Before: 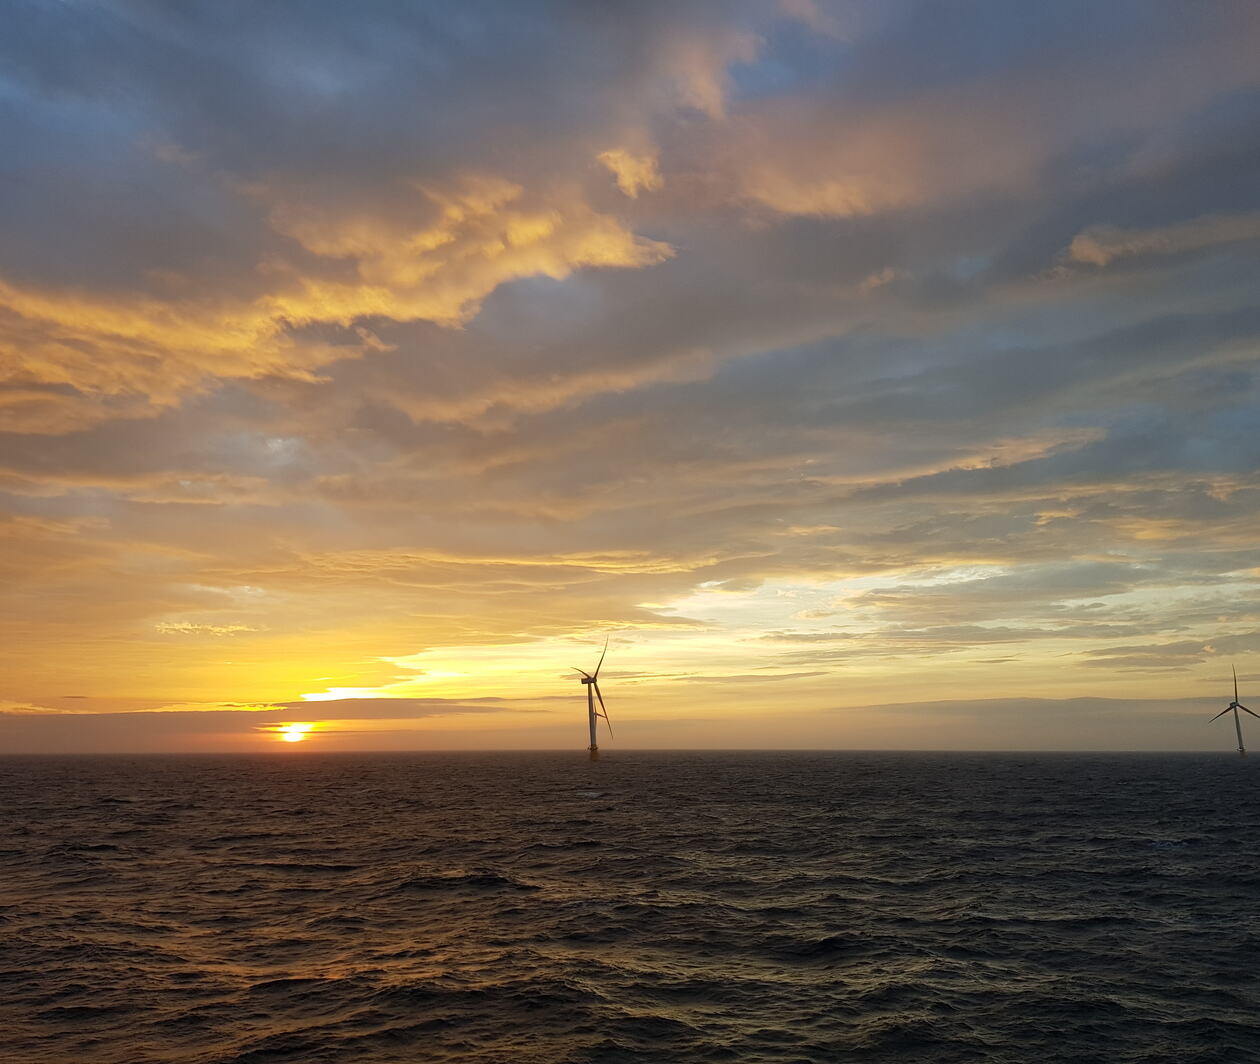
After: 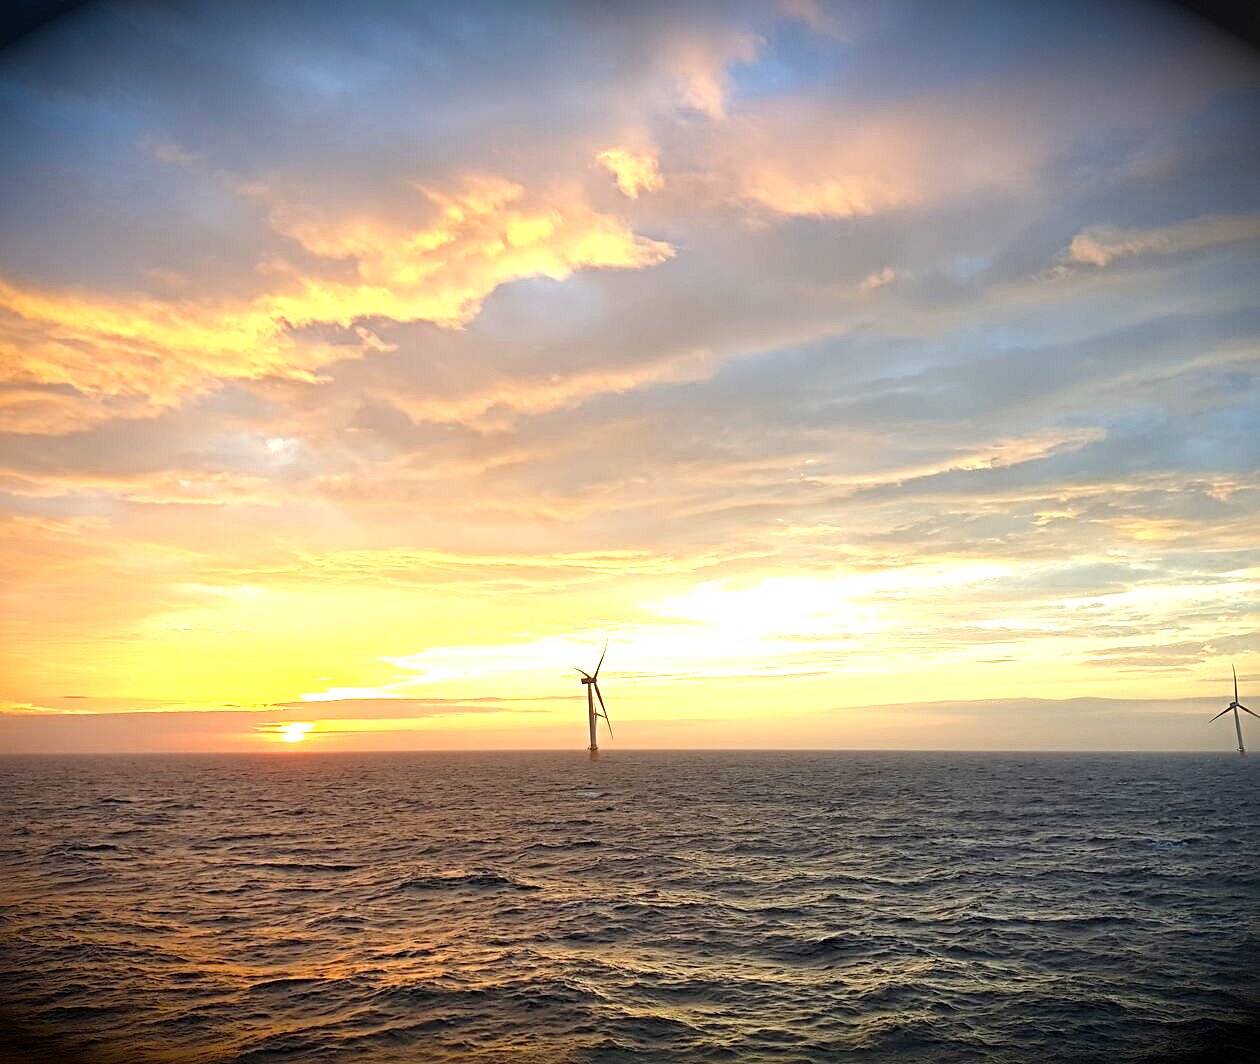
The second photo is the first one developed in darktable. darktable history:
vignetting: fall-off start 99.39%, brightness -0.982, saturation 0.495, width/height ratio 1.307
sharpen: radius 4.847
exposure: black level correction 0, exposure 1.28 EV, compensate highlight preservation false
tone equalizer: -7 EV 0.154 EV, -6 EV 0.594 EV, -5 EV 1.12 EV, -4 EV 1.3 EV, -3 EV 1.12 EV, -2 EV 0.6 EV, -1 EV 0.16 EV, smoothing diameter 24.92%, edges refinement/feathering 14.29, preserve details guided filter
